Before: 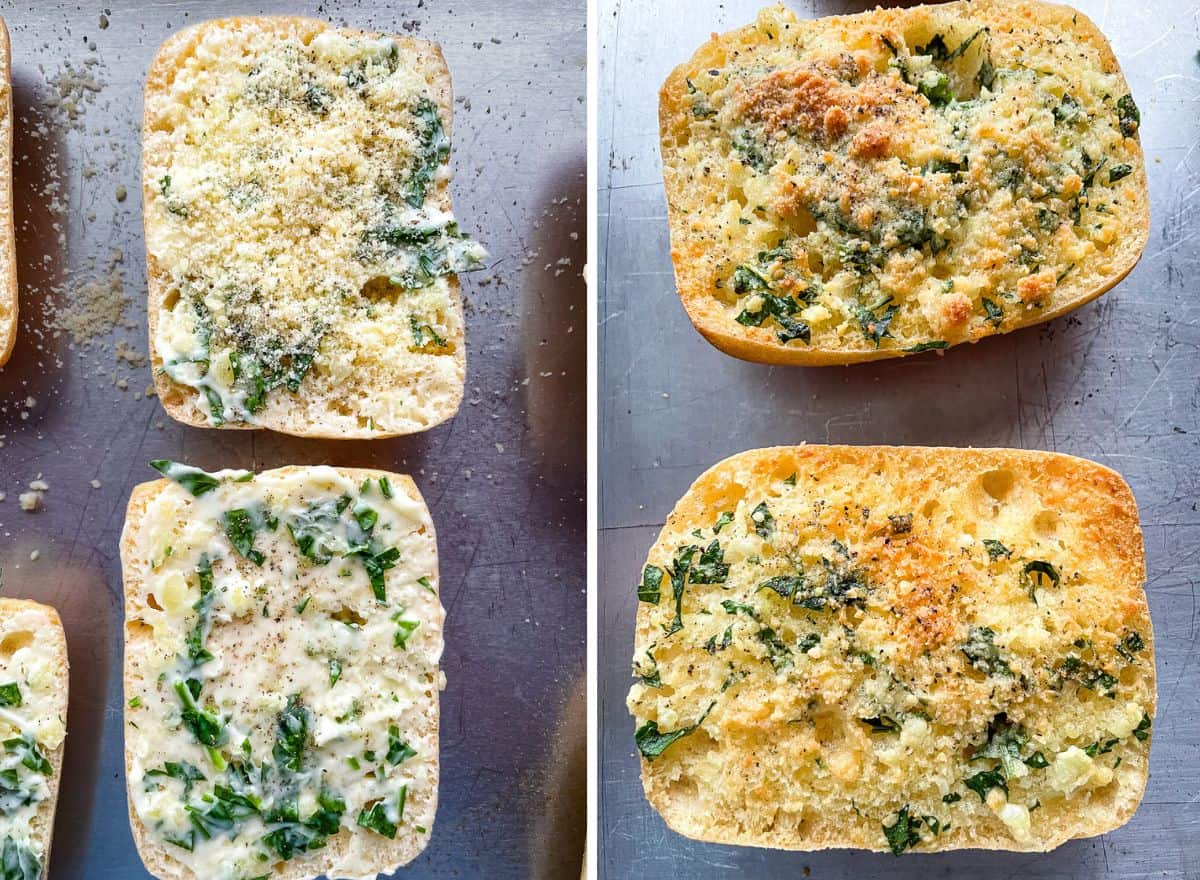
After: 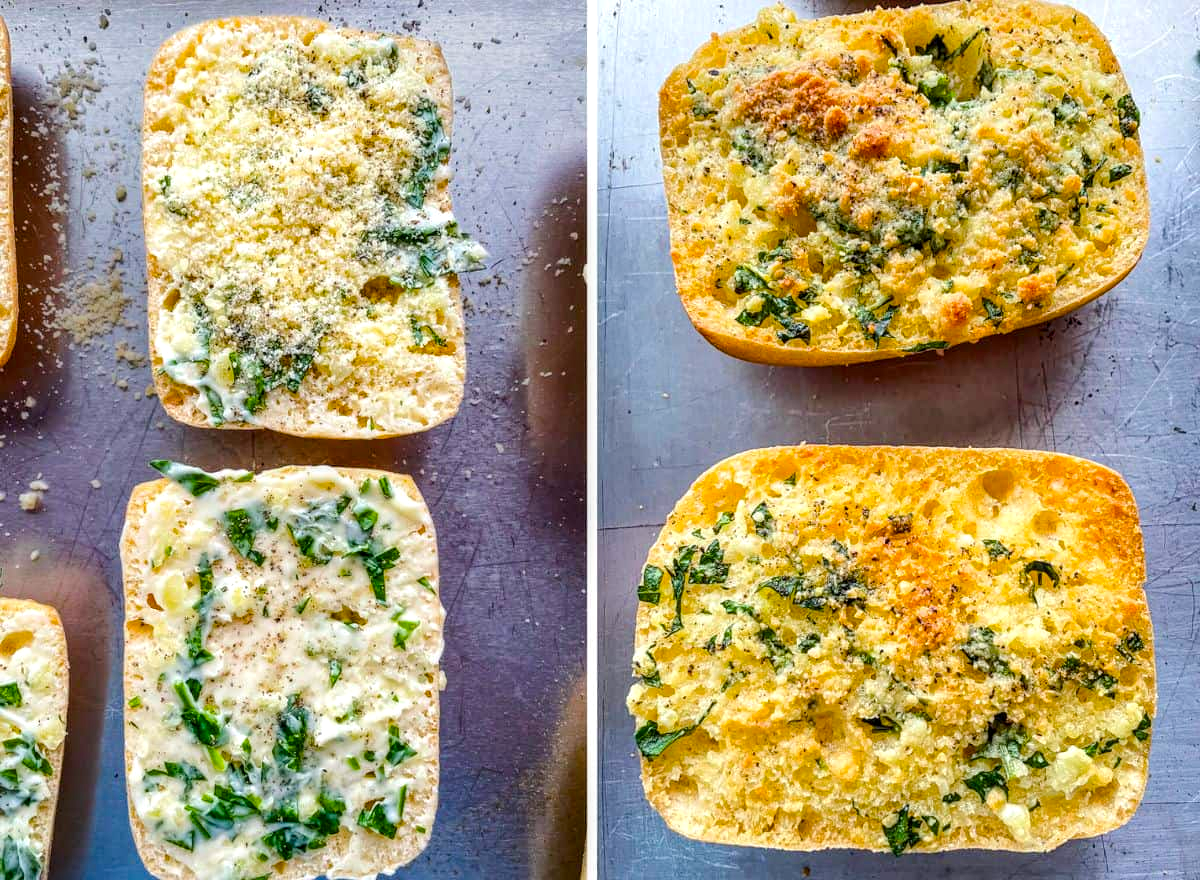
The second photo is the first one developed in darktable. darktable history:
white balance: red 1, blue 1
color balance rgb: perceptual saturation grading › global saturation 25%, perceptual brilliance grading › mid-tones 10%, perceptual brilliance grading › shadows 15%, global vibrance 20%
local contrast: detail 130%
